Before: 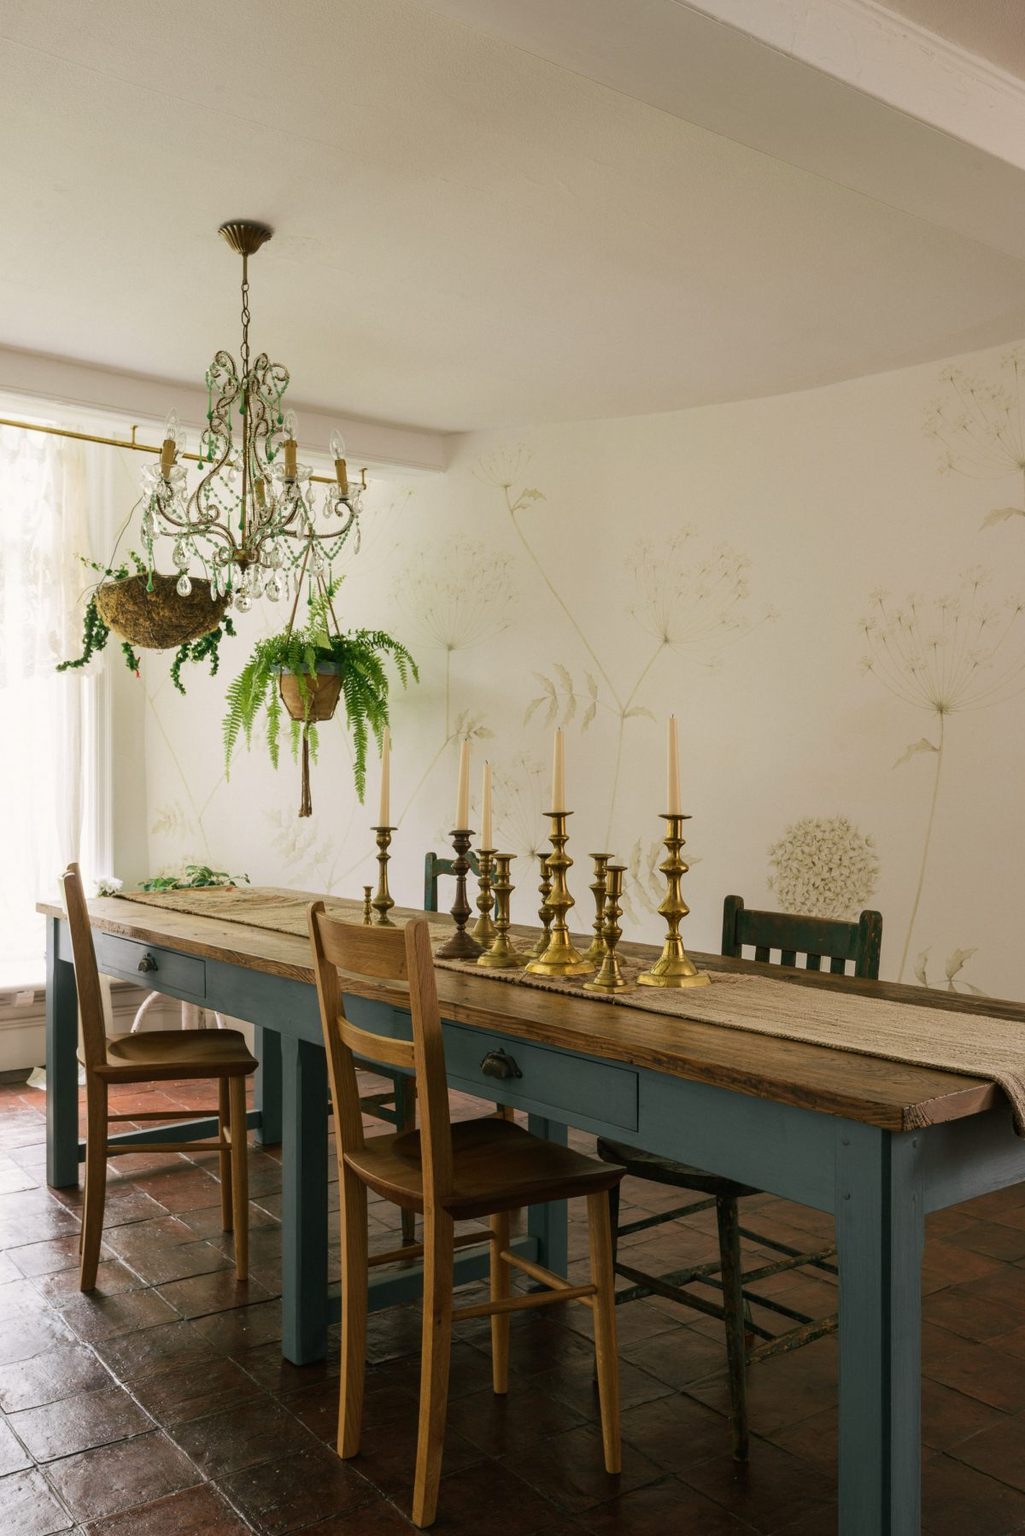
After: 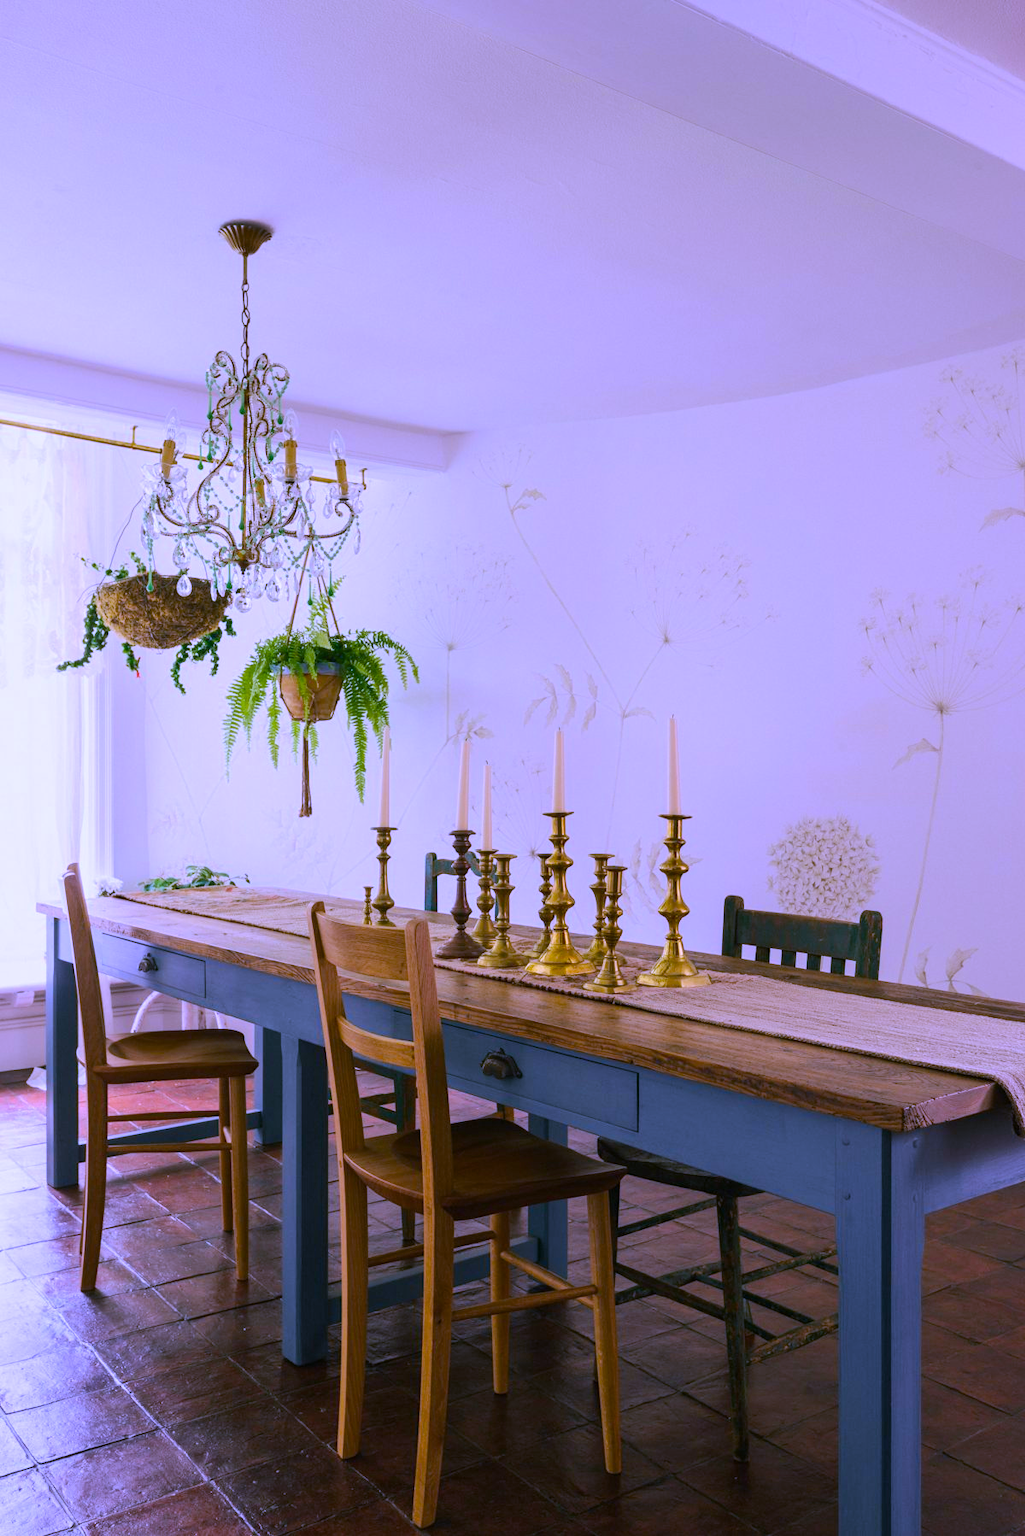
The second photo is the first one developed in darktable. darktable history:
color balance rgb: perceptual saturation grading › global saturation 25%, perceptual brilliance grading › mid-tones 10%, perceptual brilliance grading › shadows 15%, global vibrance 20%
white balance: red 0.98, blue 1.61
